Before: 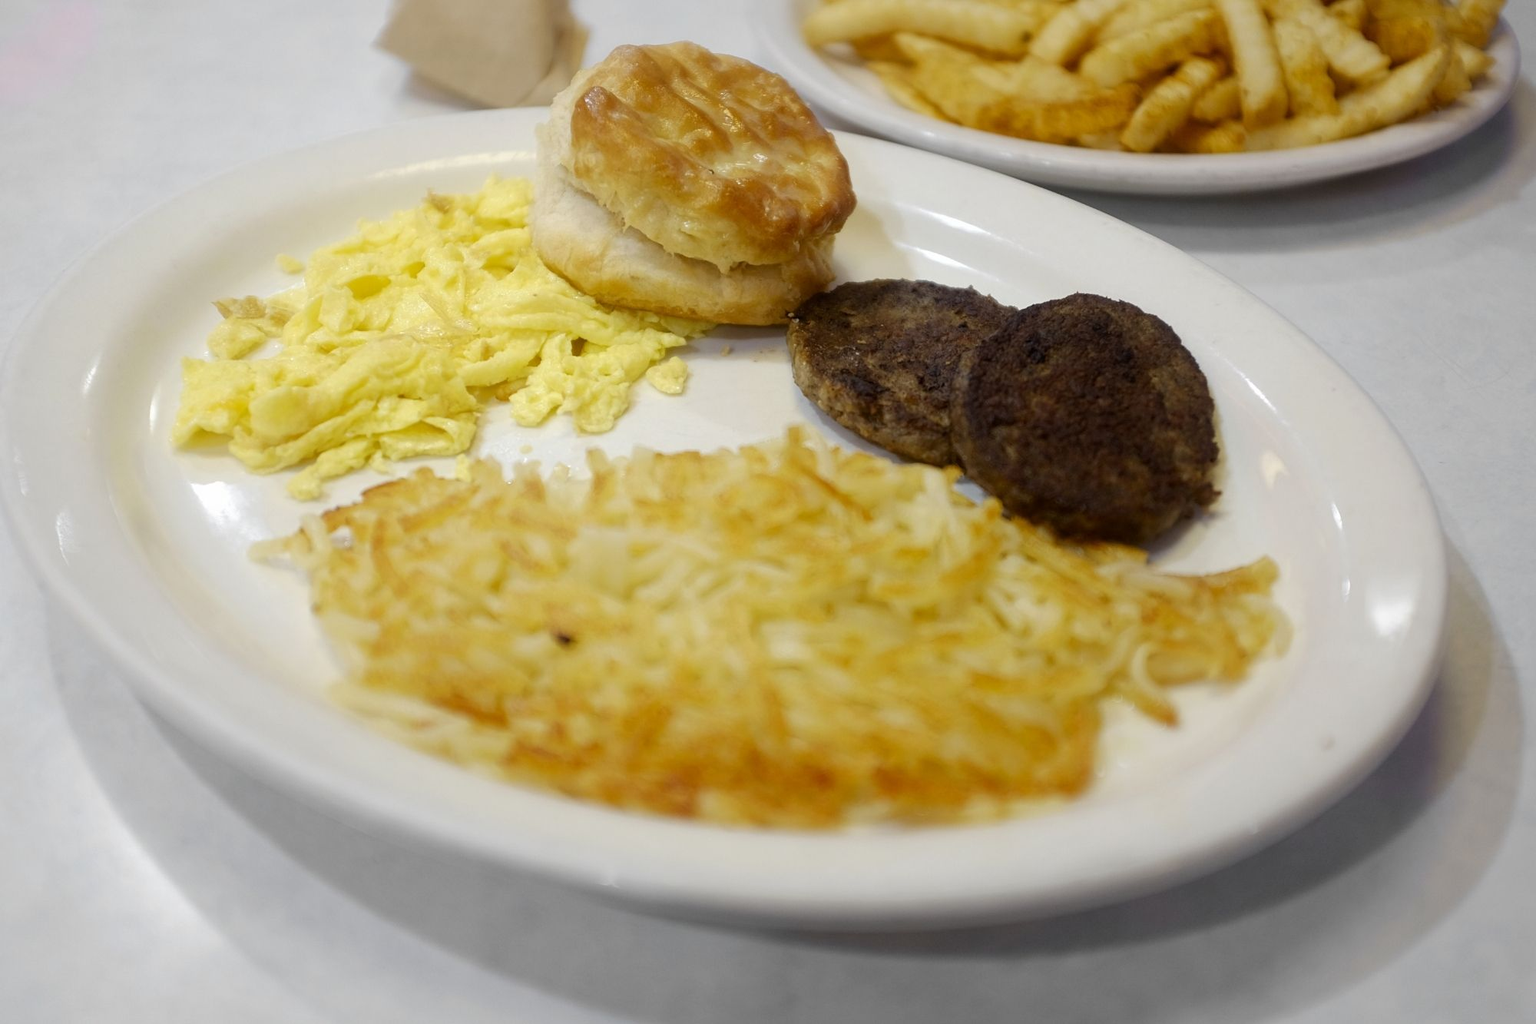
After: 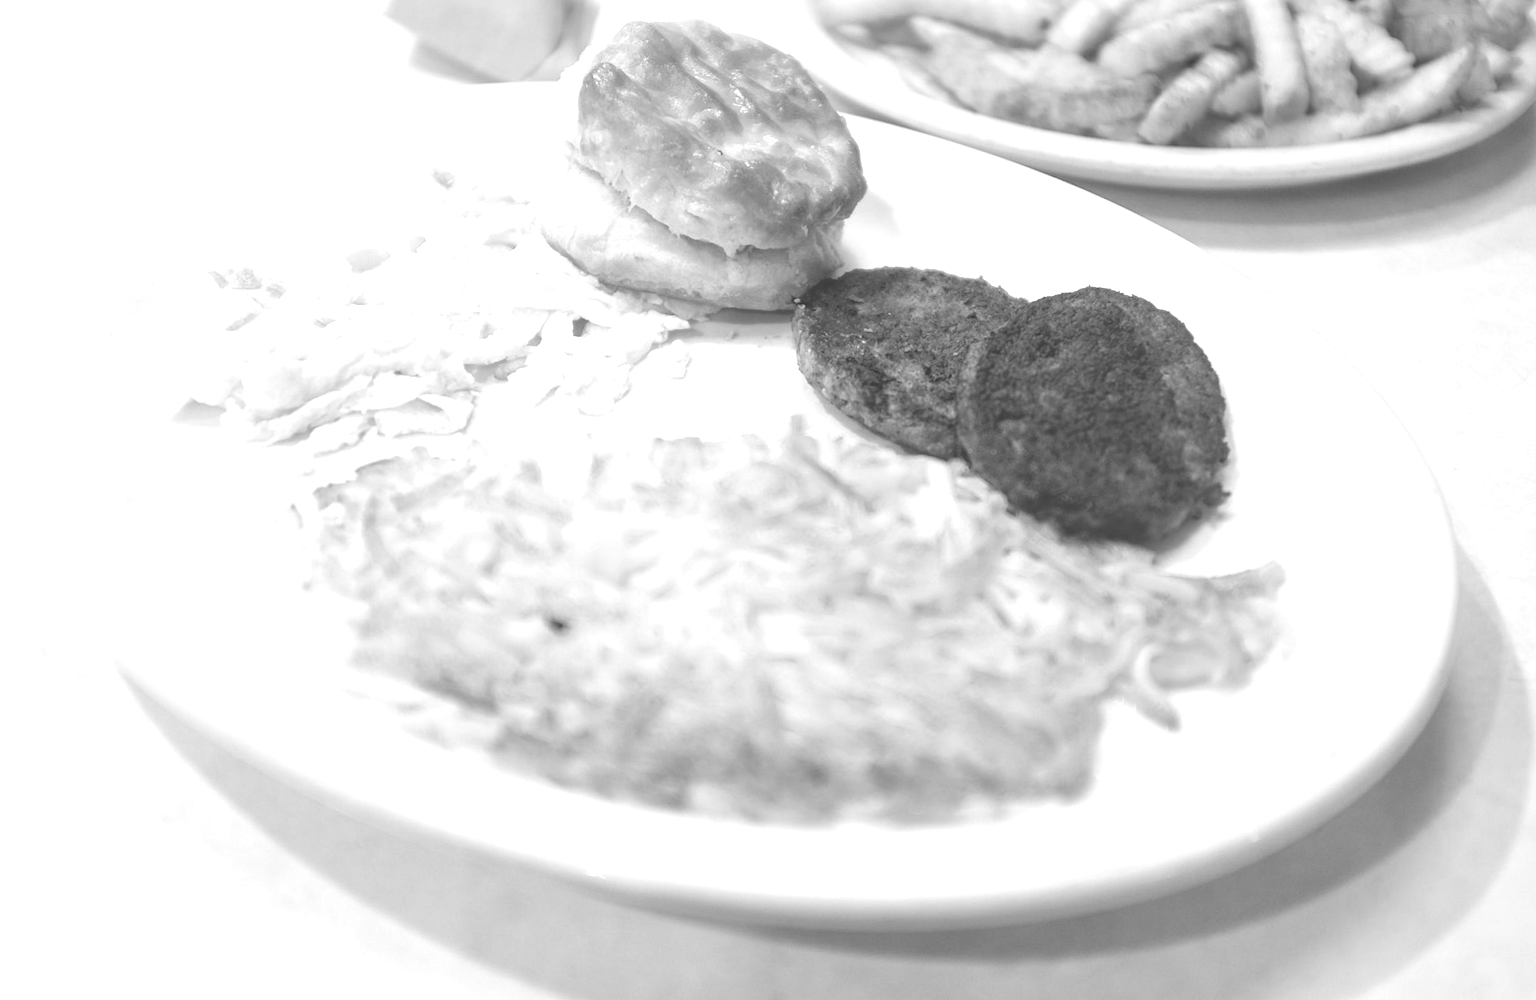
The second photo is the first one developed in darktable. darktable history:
monochrome: on, module defaults
rotate and perspective: rotation 1.57°, crop left 0.018, crop right 0.982, crop top 0.039, crop bottom 0.961
white balance: red 0.766, blue 1.537
colorize: hue 28.8°, source mix 100%
local contrast: on, module defaults
